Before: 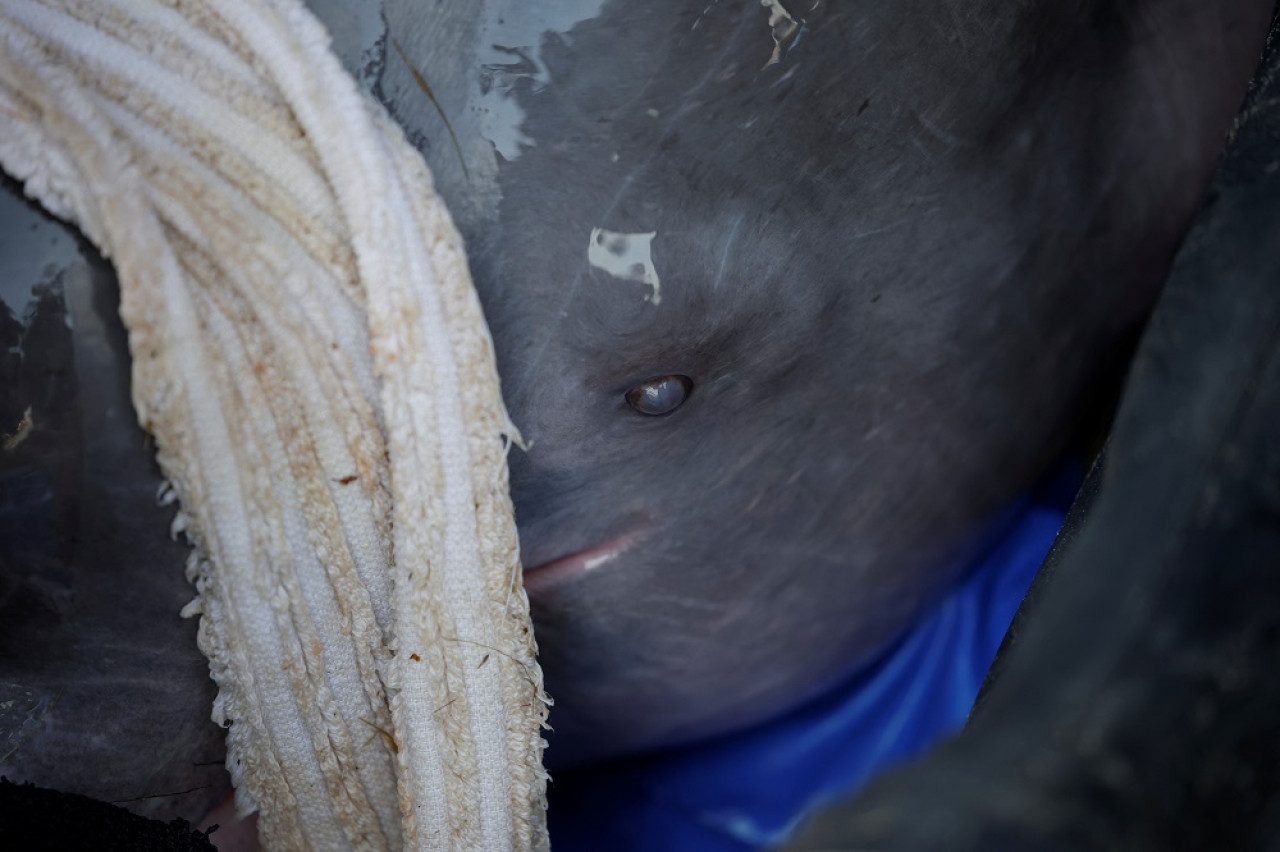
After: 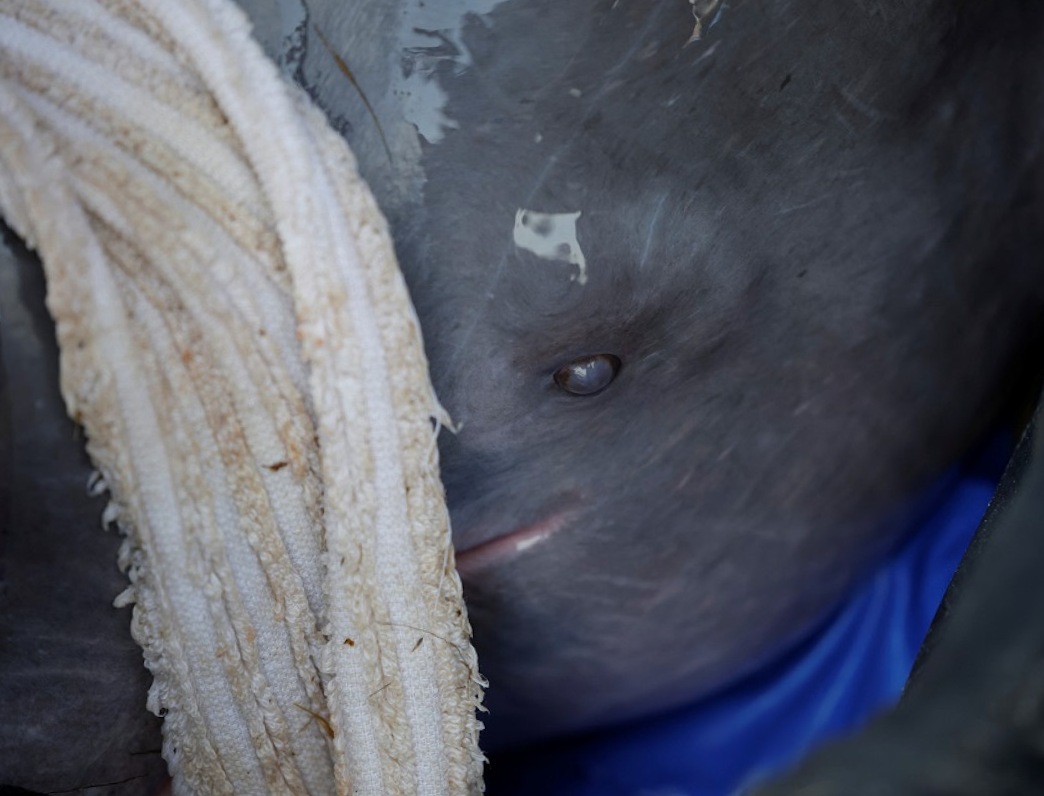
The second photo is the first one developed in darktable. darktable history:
crop and rotate: angle 1.22°, left 4.181%, top 0.864%, right 11.639%, bottom 2.654%
